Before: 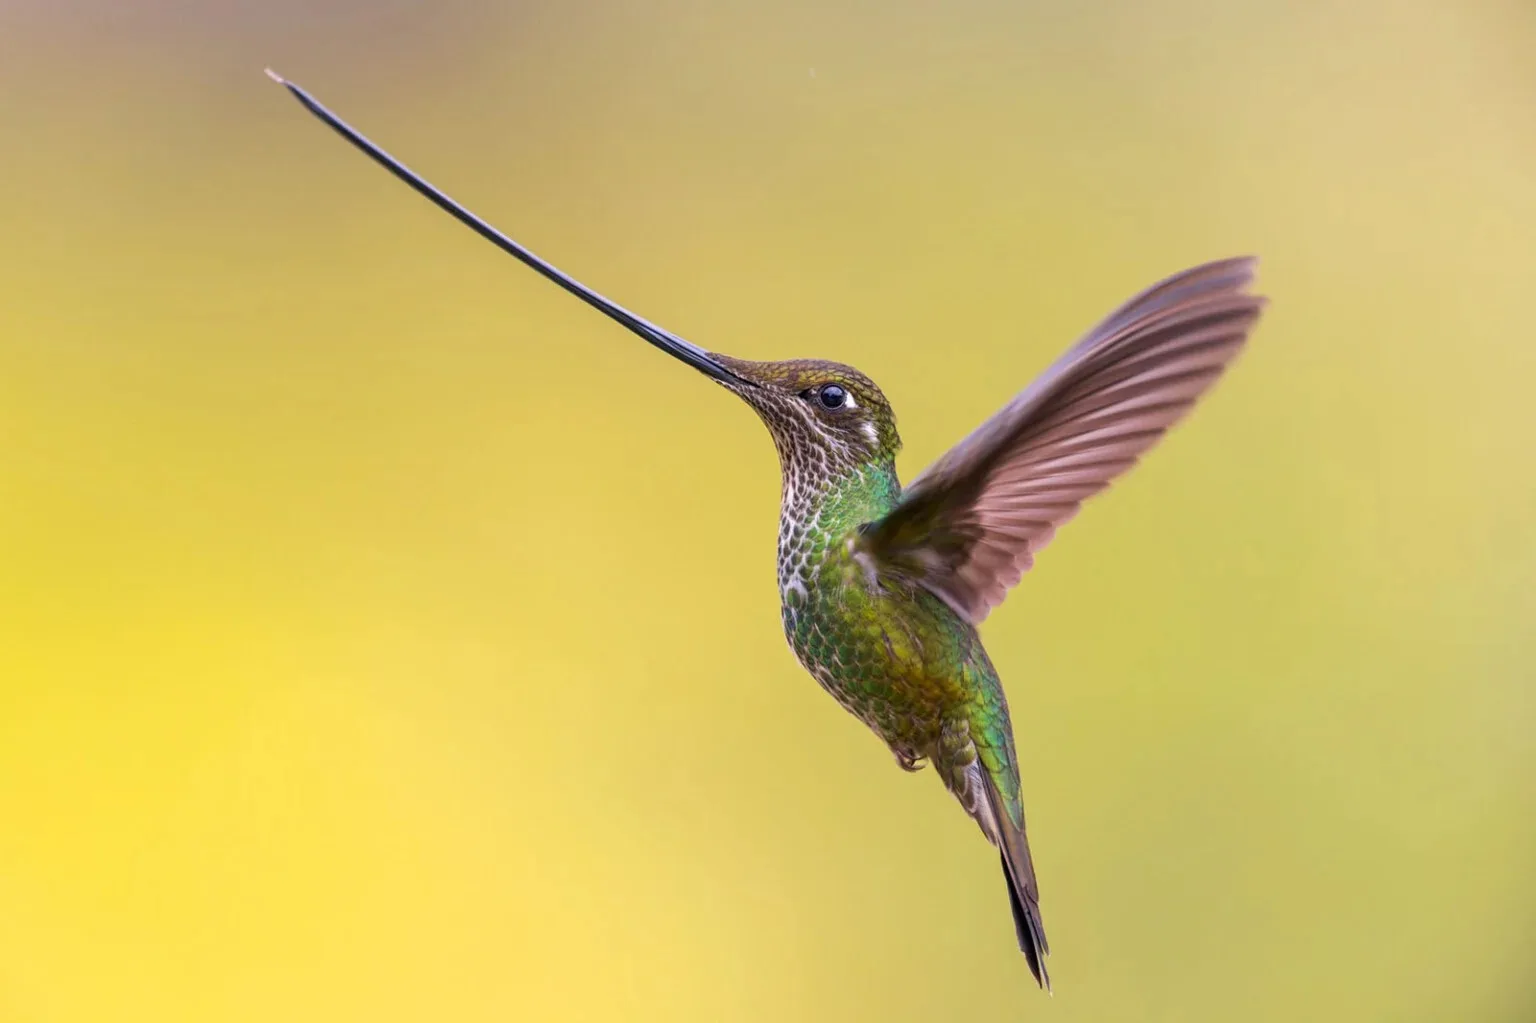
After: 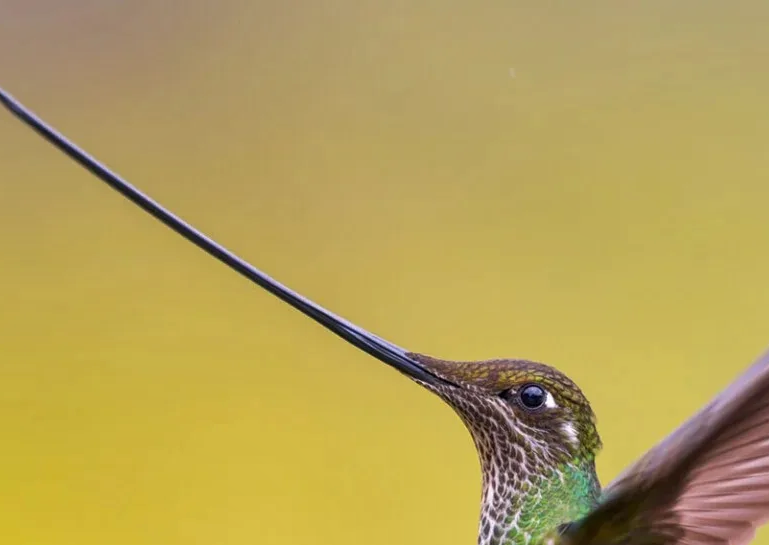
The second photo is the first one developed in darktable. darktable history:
shadows and highlights: low approximation 0.01, soften with gaussian
crop: left 19.54%, right 30.341%, bottom 46.721%
